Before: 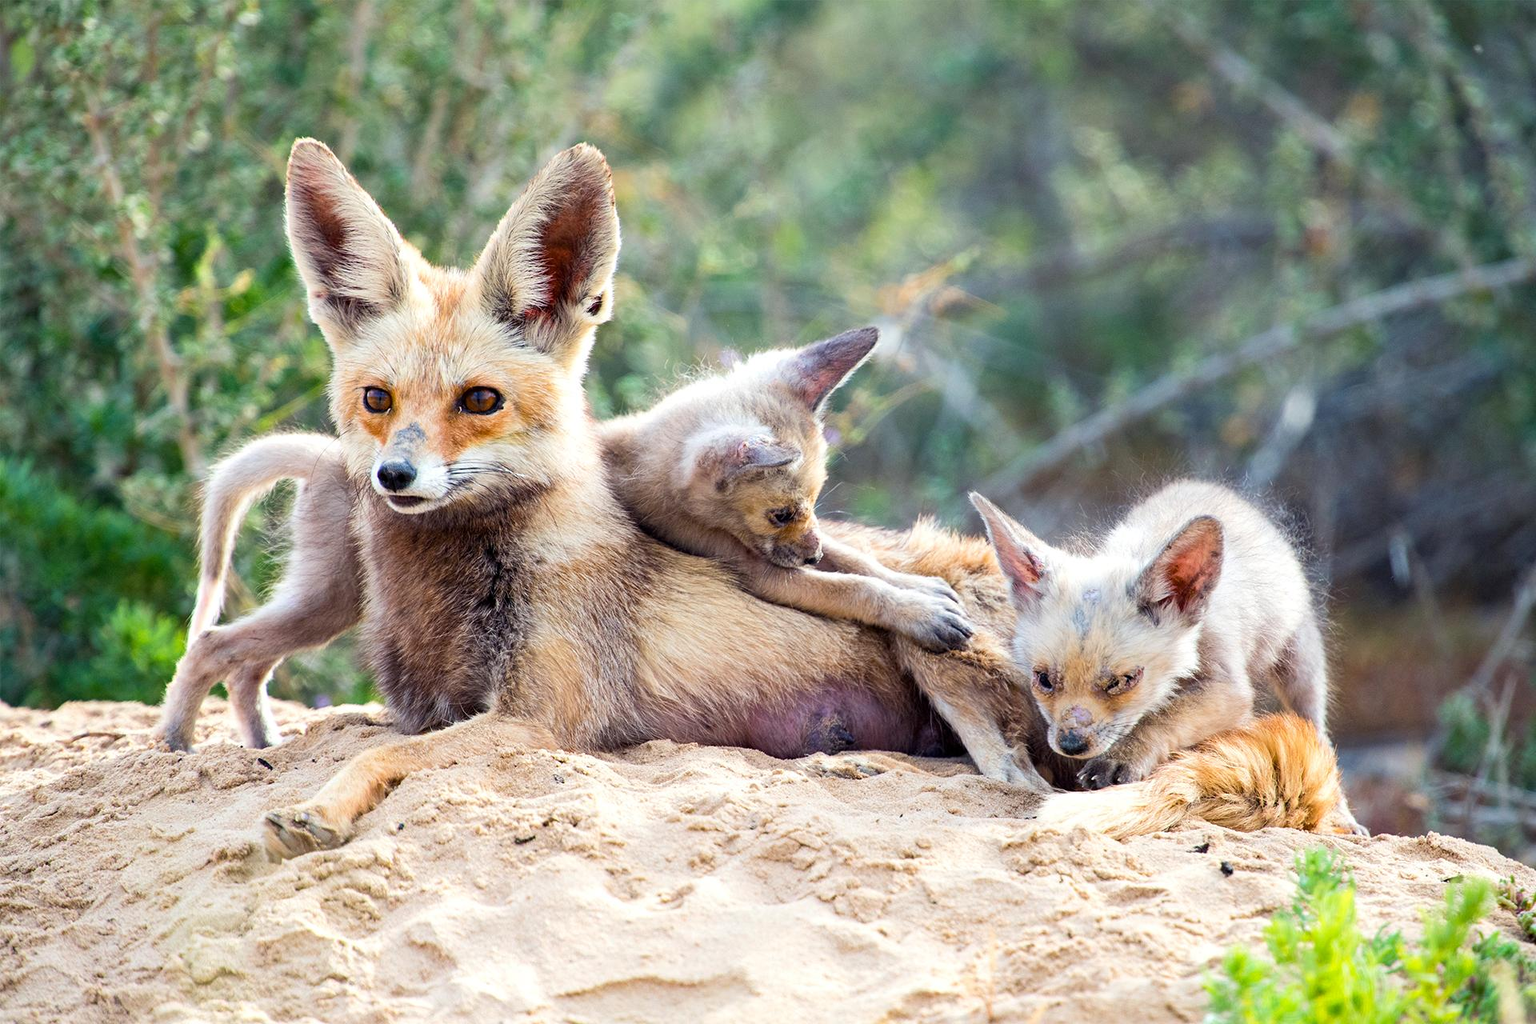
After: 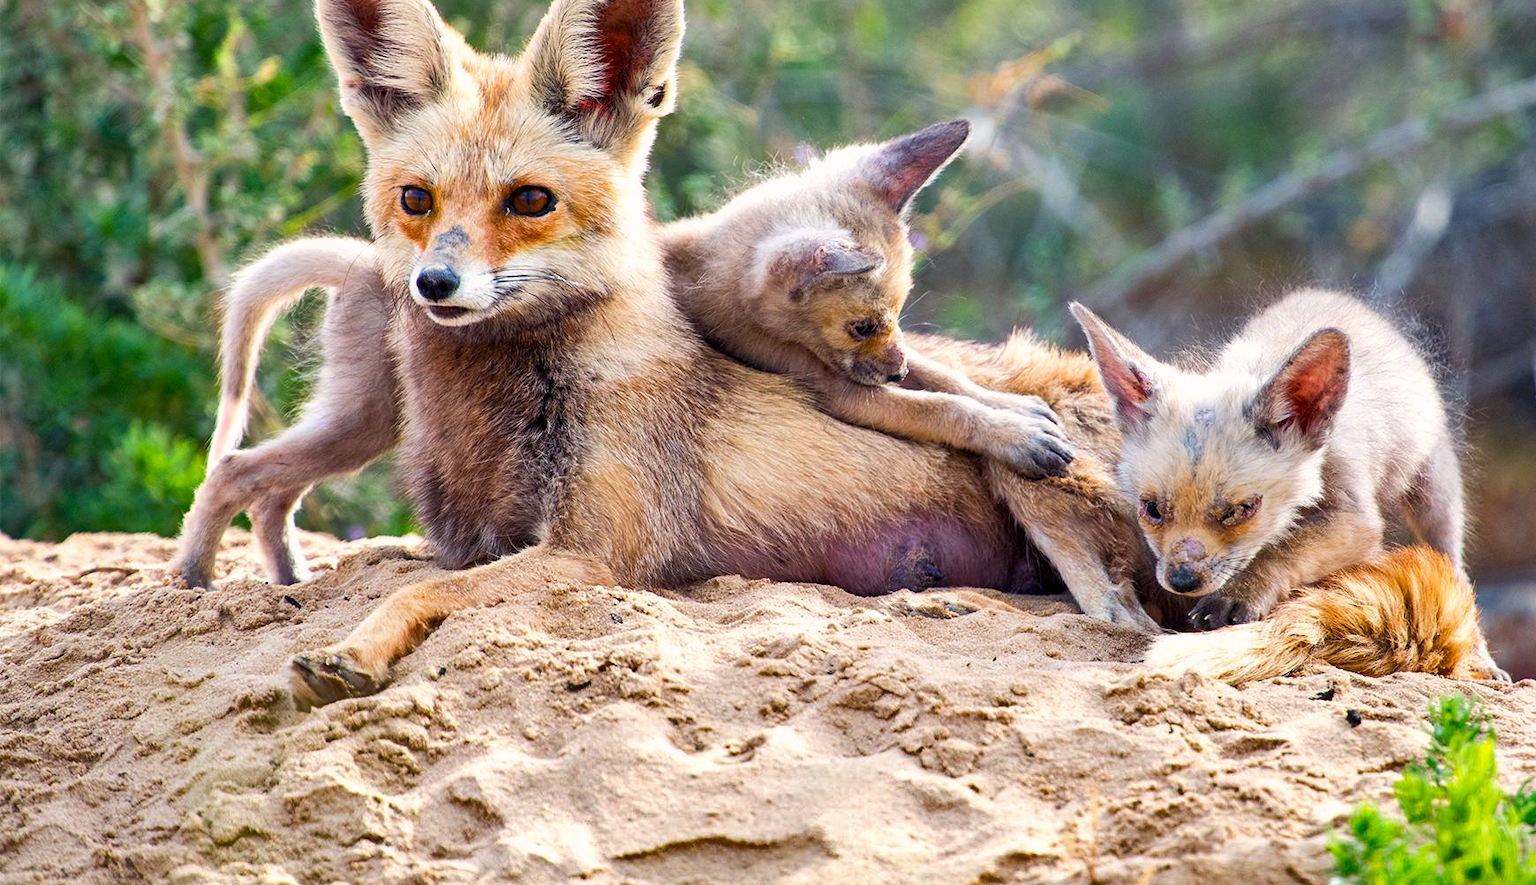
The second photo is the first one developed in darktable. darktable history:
crop: top 21.337%, right 9.327%, bottom 0.233%
exposure: compensate highlight preservation false
shadows and highlights: radius 101.24, shadows 50.42, highlights -65.92, soften with gaussian
color correction: highlights a* 3.52, highlights b* 1.98, saturation 1.15
